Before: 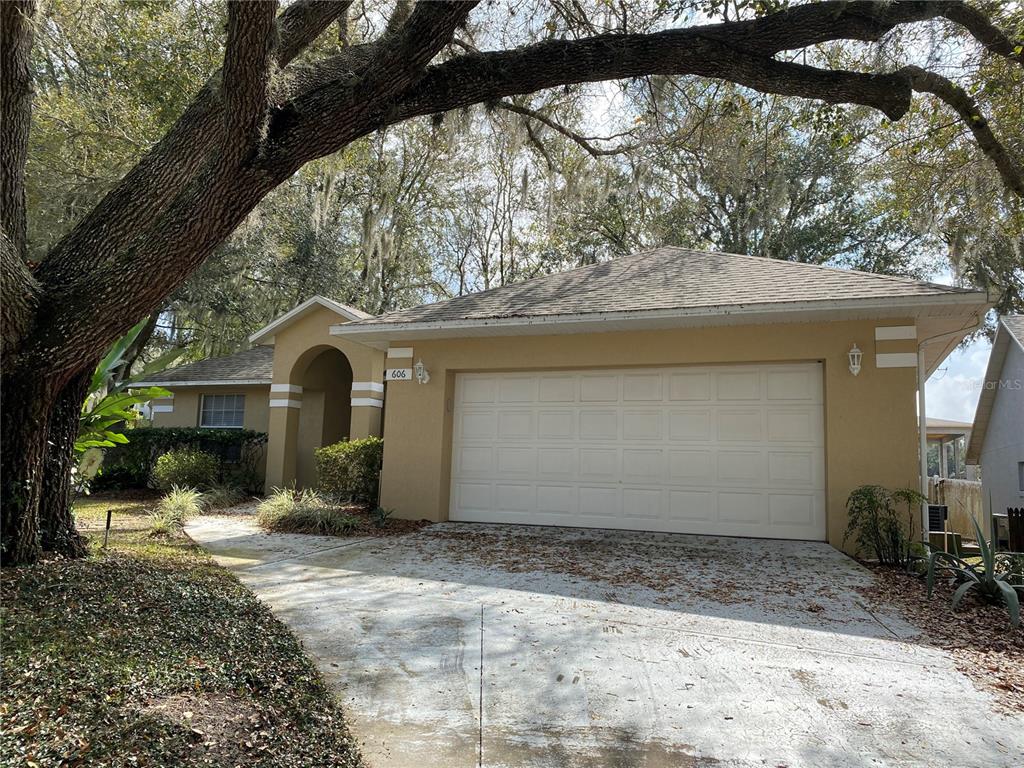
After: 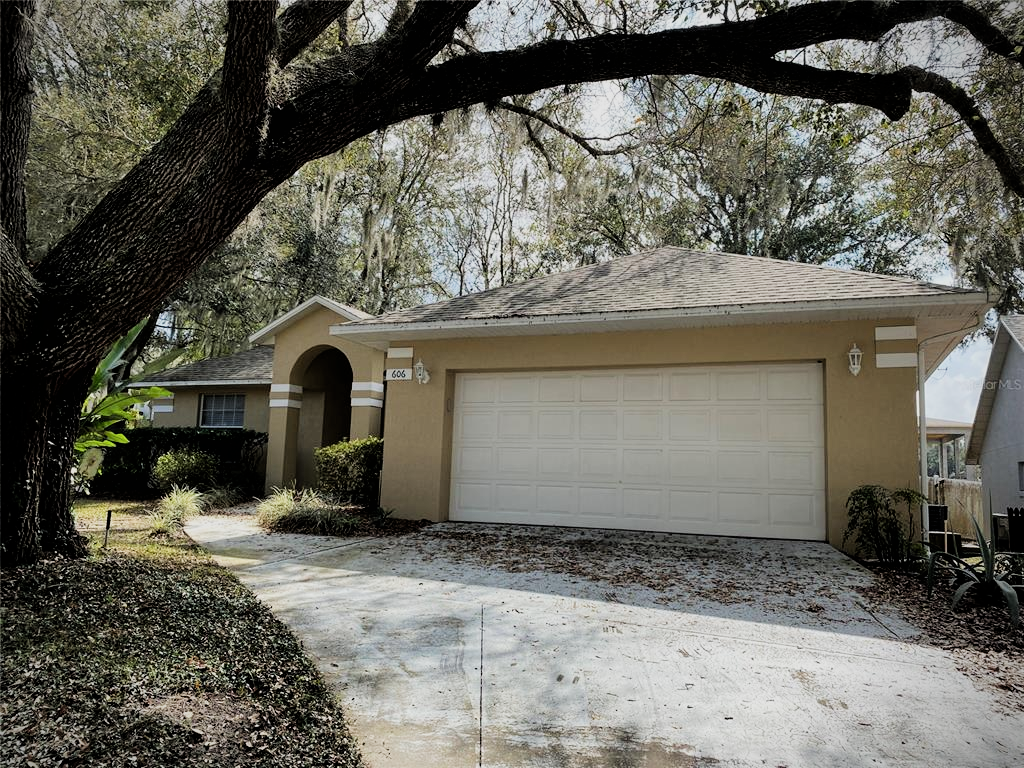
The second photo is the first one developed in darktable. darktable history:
vignetting: fall-off start 88.98%, fall-off radius 43.1%, width/height ratio 1.154
levels: levels [0, 0.498, 1]
filmic rgb: black relative exposure -5.13 EV, white relative exposure 3.99 EV, hardness 2.9, contrast 1.298, highlights saturation mix -29.49%
